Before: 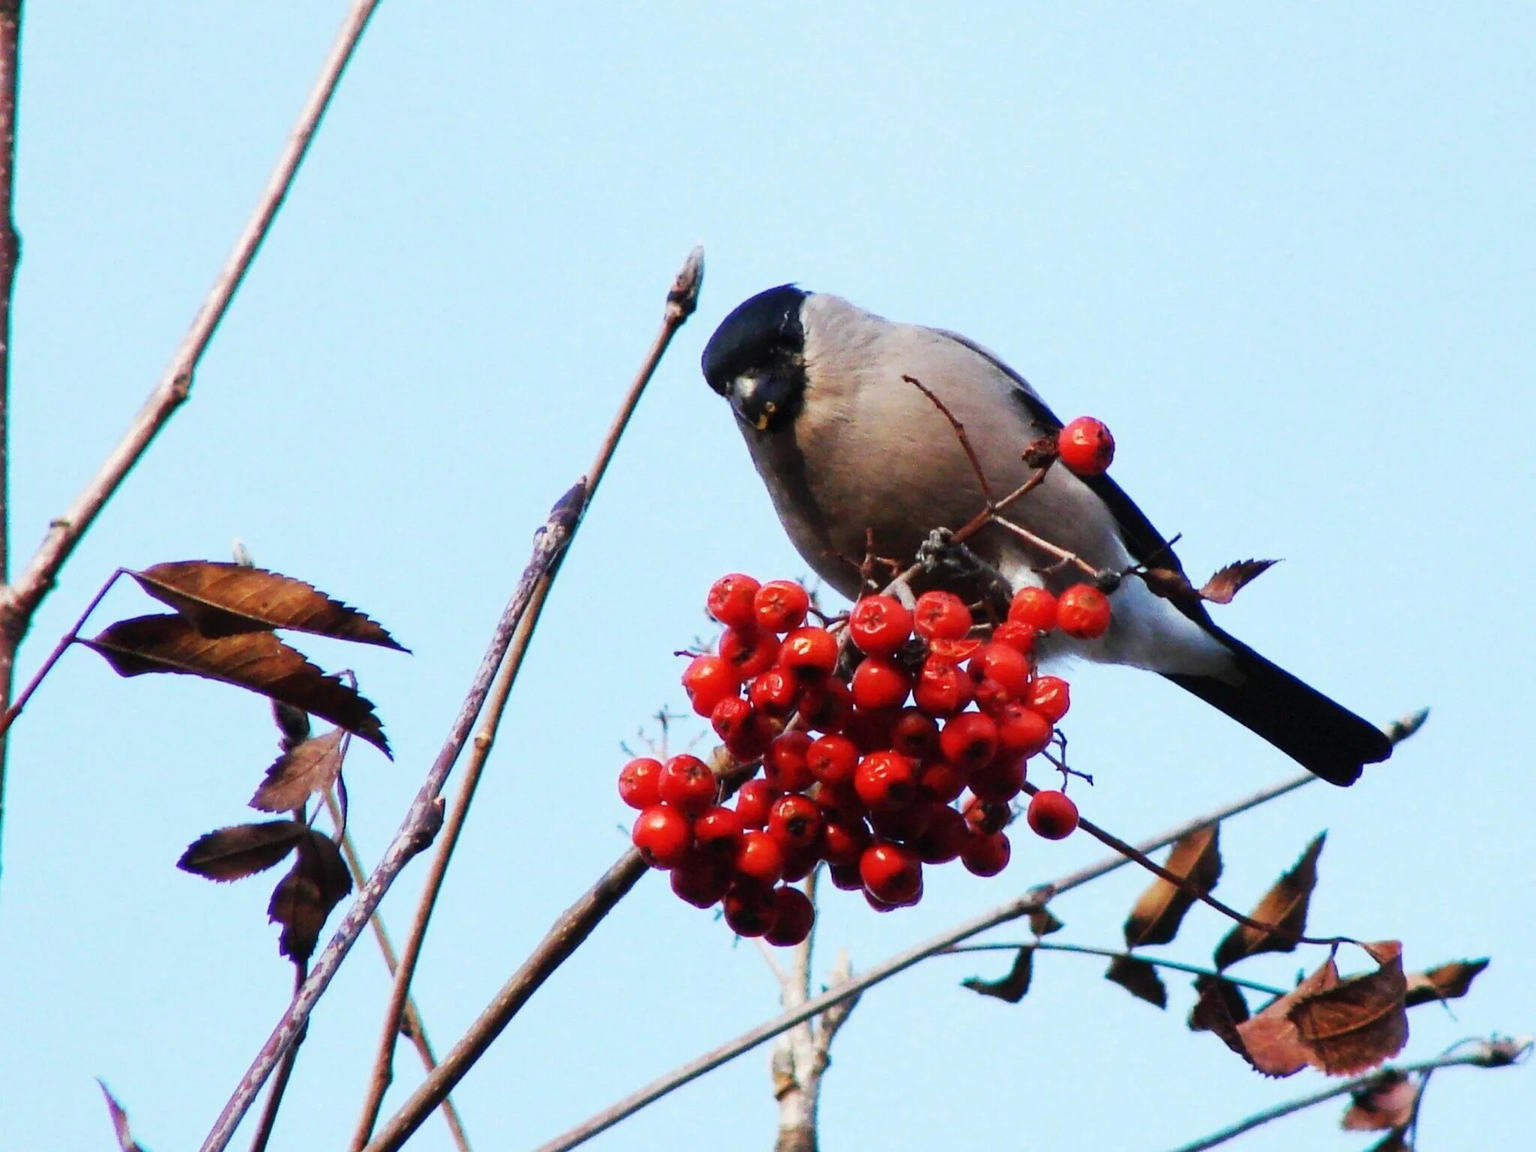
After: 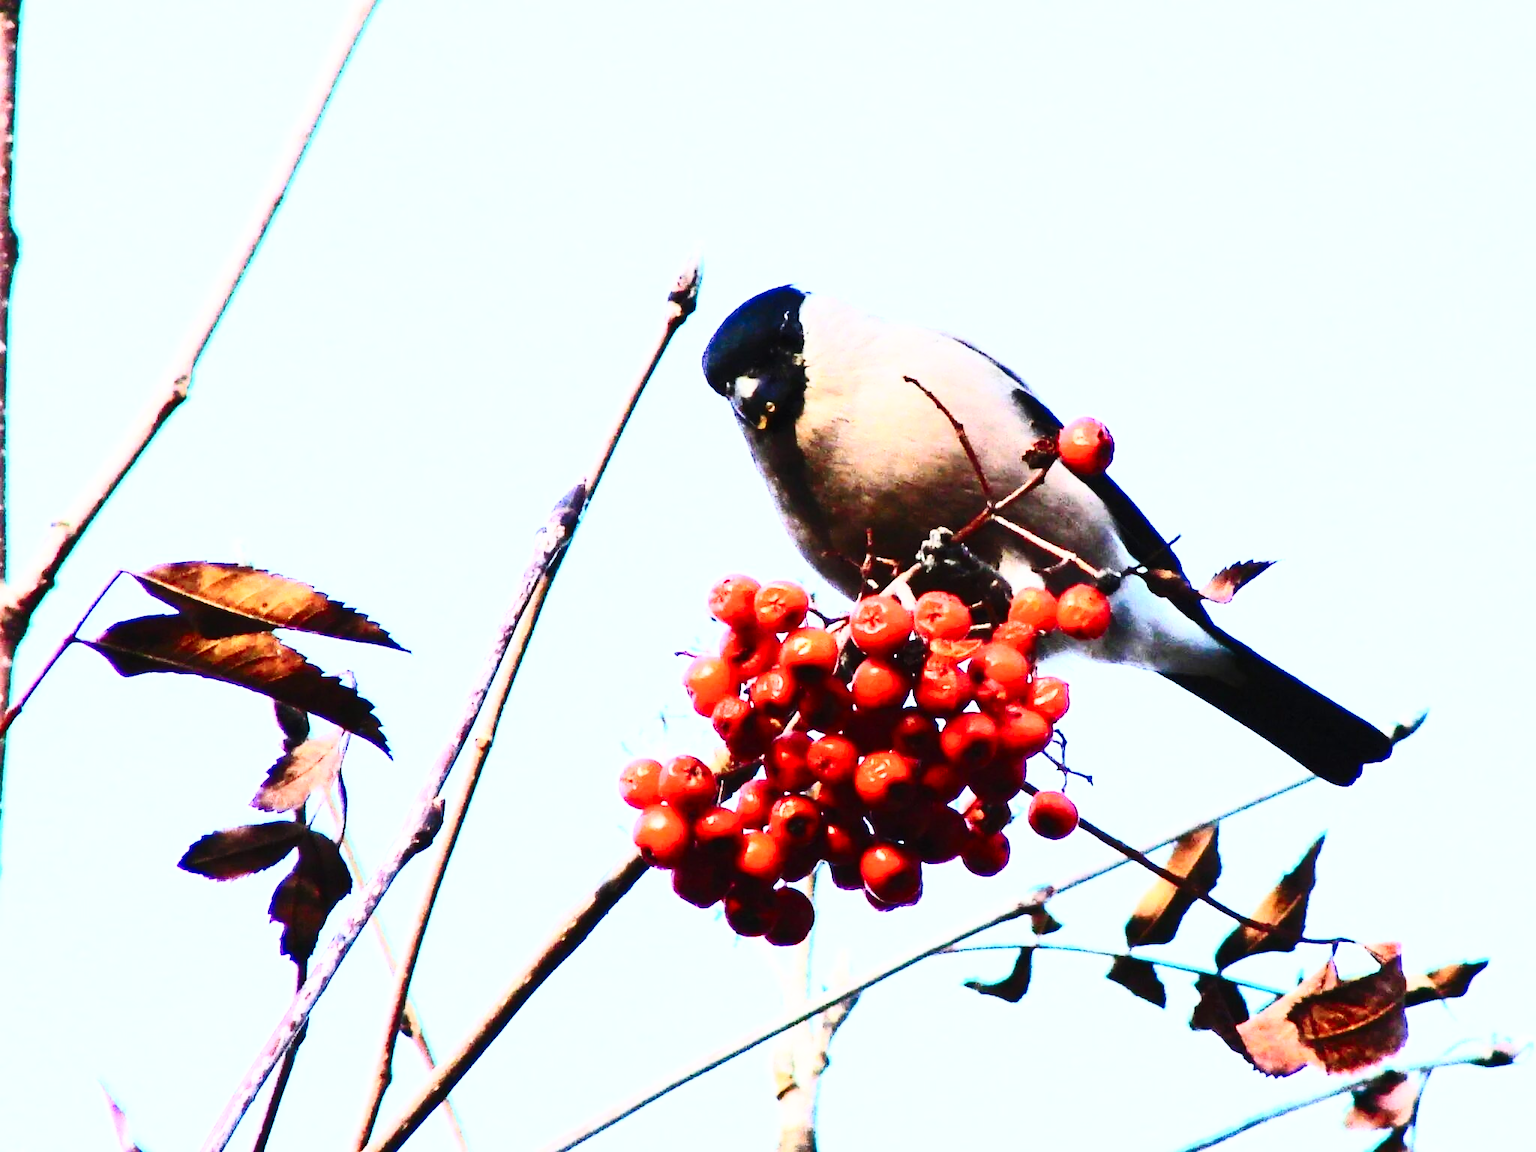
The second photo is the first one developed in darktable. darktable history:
contrast brightness saturation: contrast 0.615, brightness 0.33, saturation 0.142
base curve: curves: ch0 [(0, 0) (0.028, 0.03) (0.121, 0.232) (0.46, 0.748) (0.859, 0.968) (1, 1)], preserve colors none
